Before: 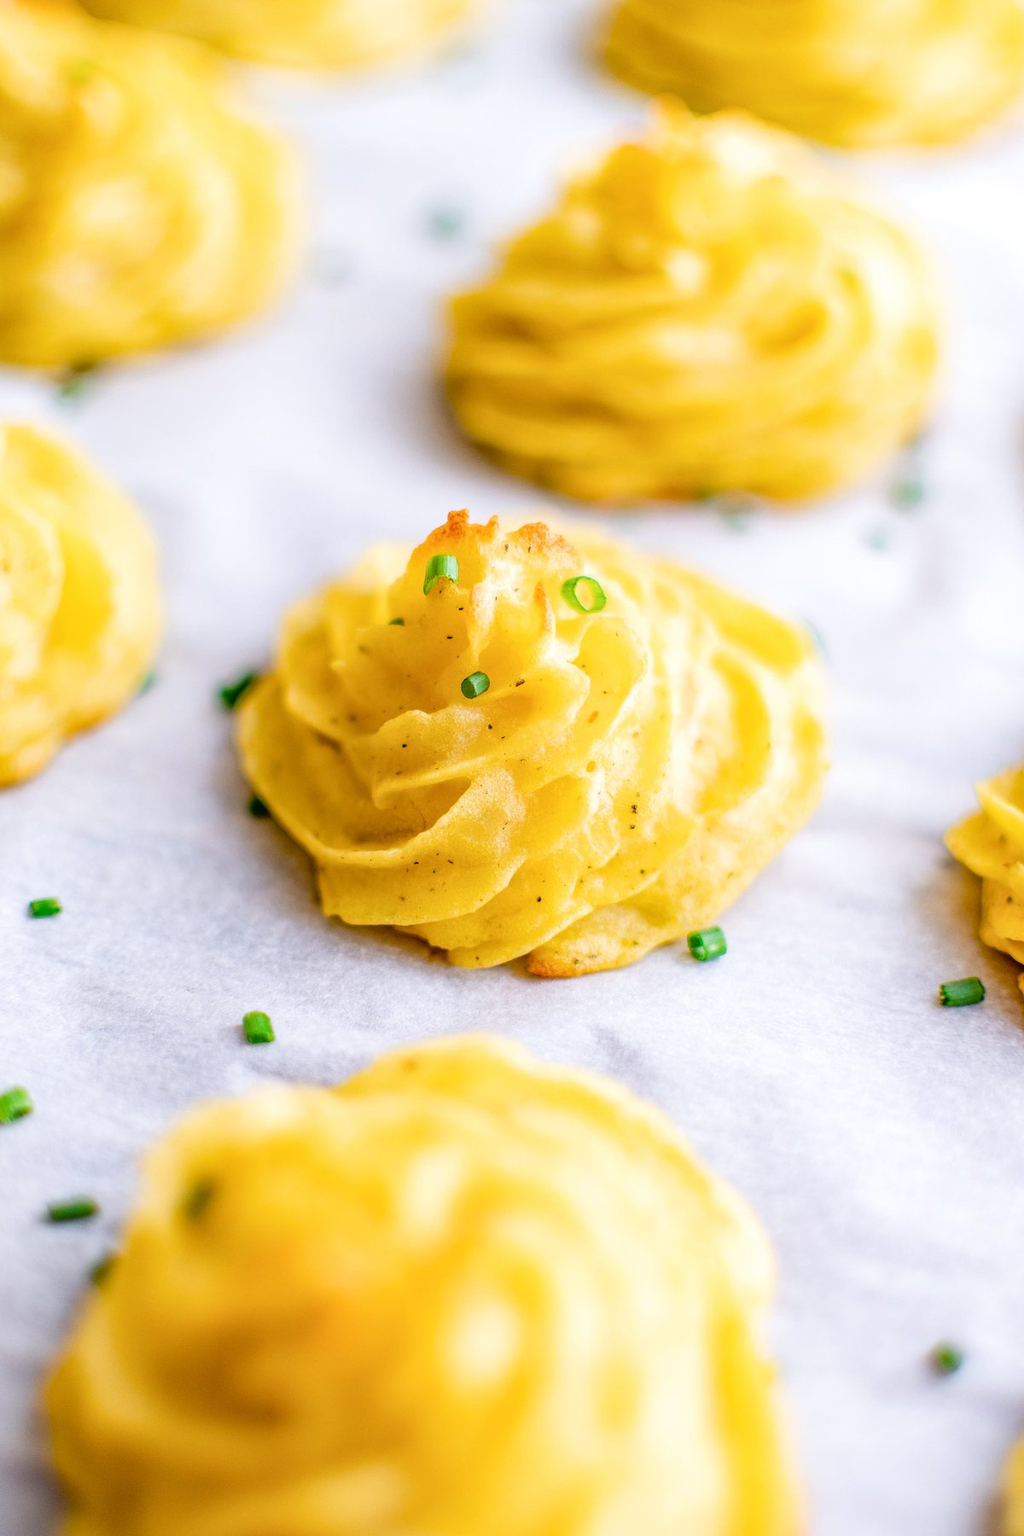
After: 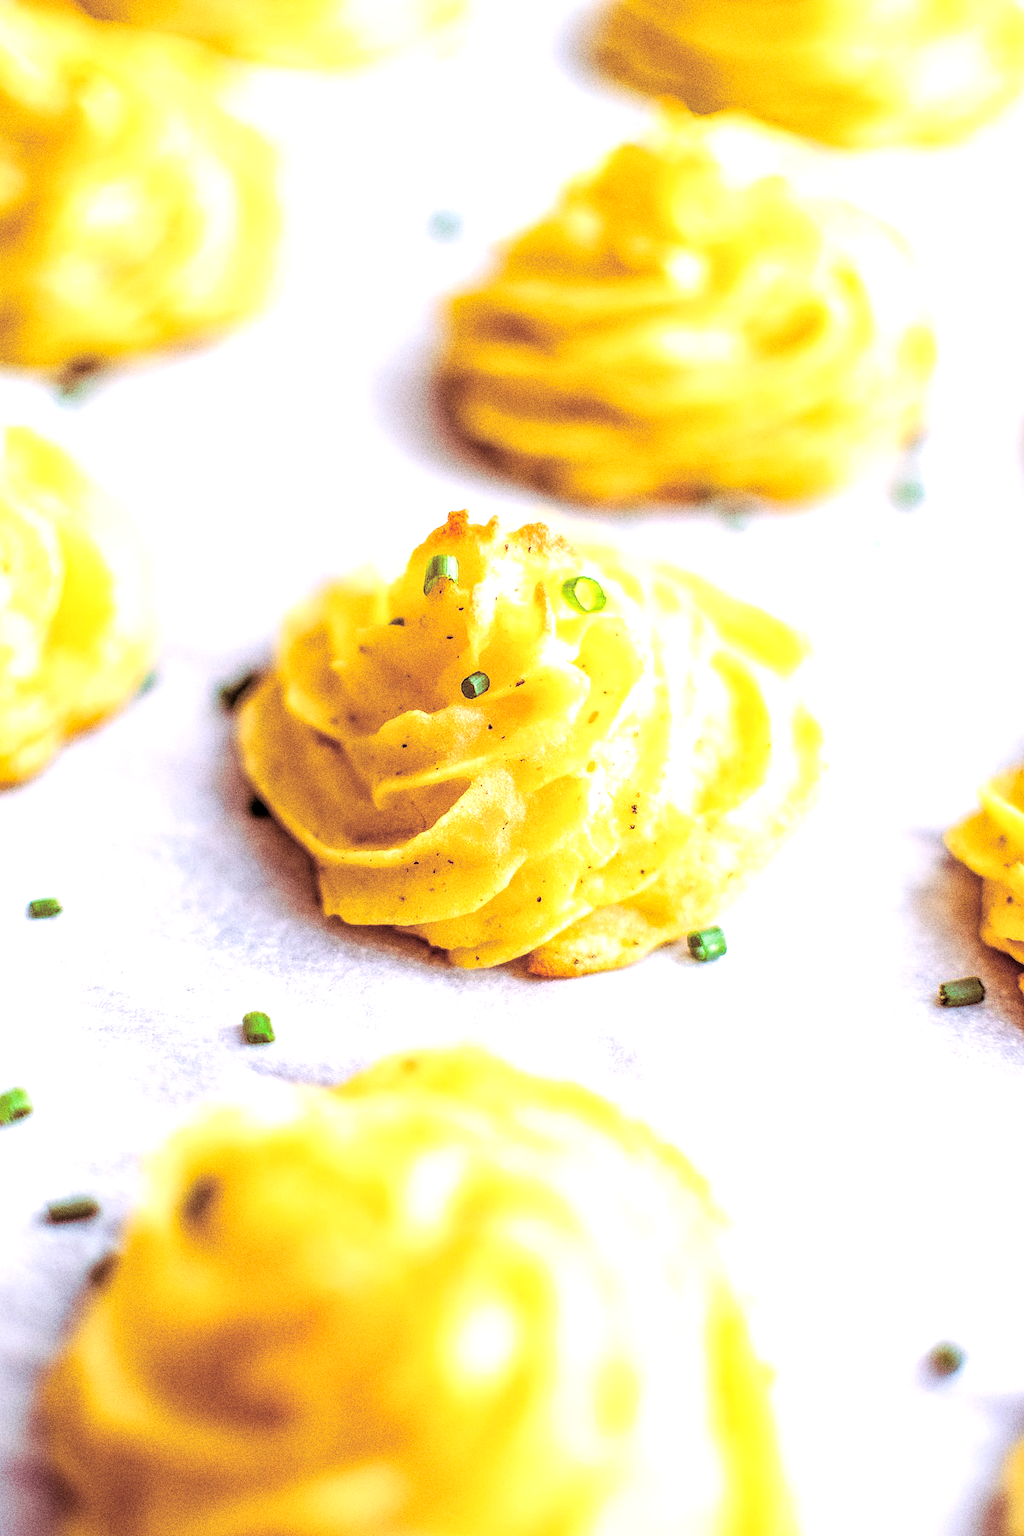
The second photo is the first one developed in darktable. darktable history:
white balance: red 1.009, blue 1.027
exposure: black level correction 0.001, exposure 0.5 EV, compensate exposure bias true, compensate highlight preservation false
split-toning: highlights › hue 187.2°, highlights › saturation 0.83, balance -68.05, compress 56.43%
local contrast: on, module defaults
sharpen: radius 1
grain: coarseness 0.09 ISO, strength 40%
